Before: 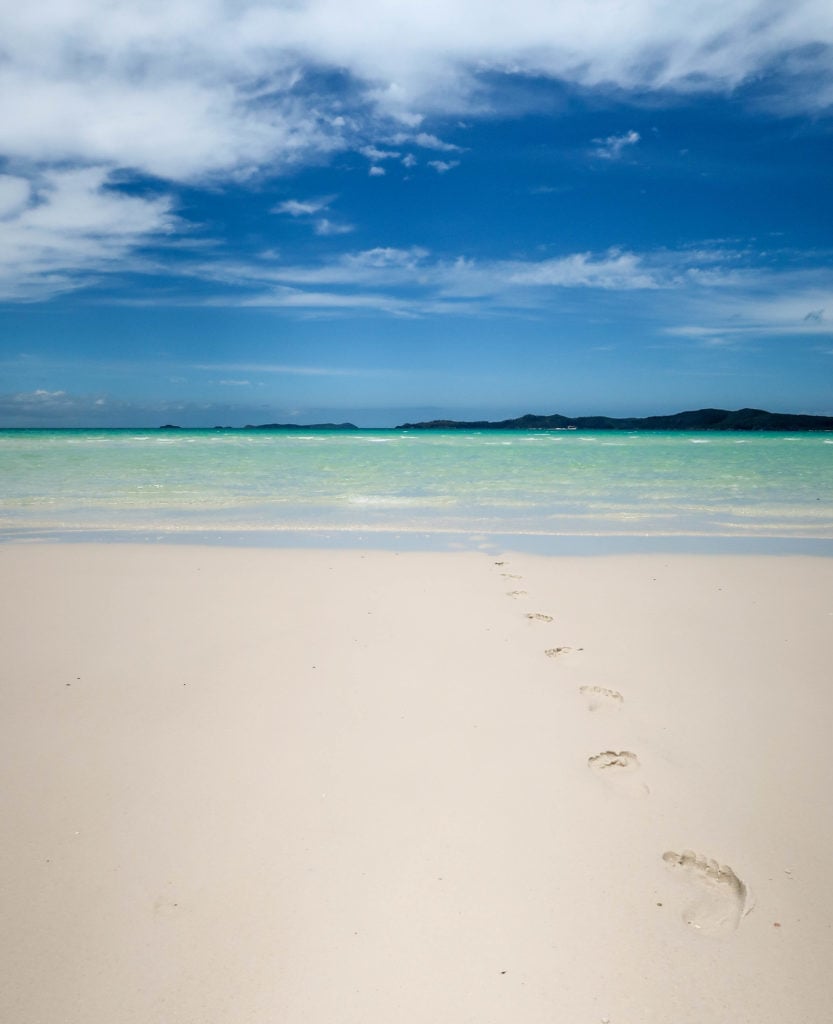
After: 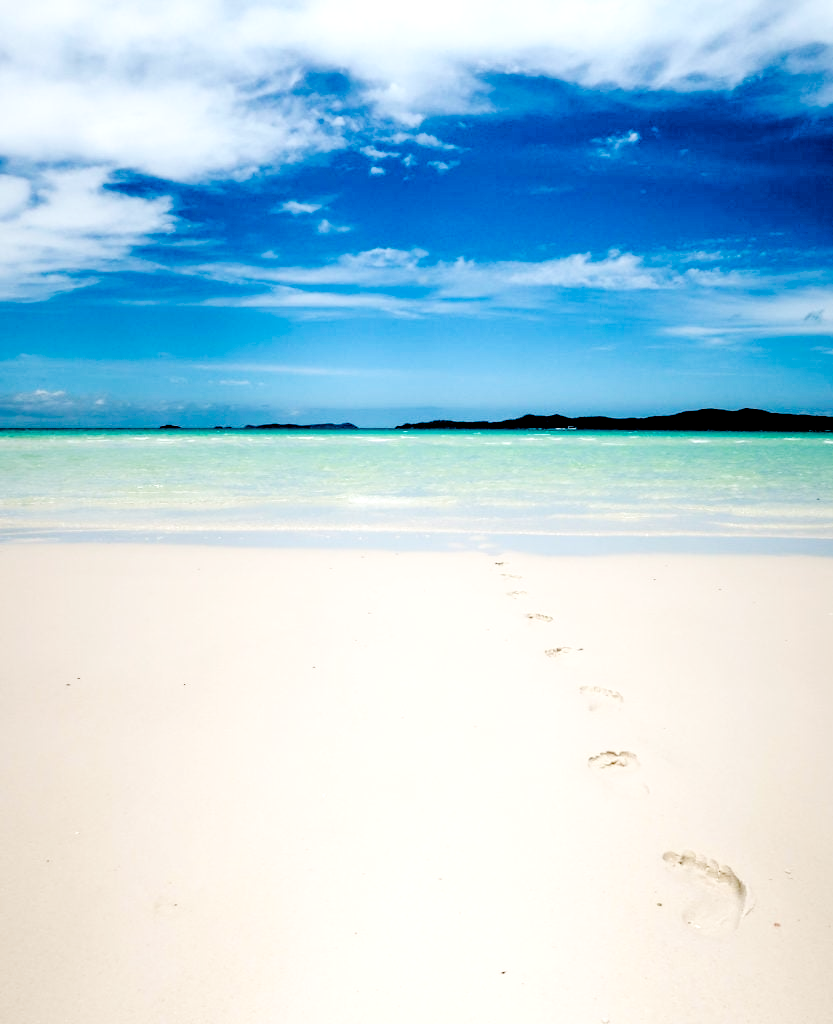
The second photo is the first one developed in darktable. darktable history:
filmic rgb: middle gray luminance 13.81%, black relative exposure -1.86 EV, white relative exposure 3.09 EV, threshold 2.98 EV, target black luminance 0%, hardness 1.82, latitude 58.49%, contrast 1.74, highlights saturation mix 6.4%, shadows ↔ highlights balance -36.84%, add noise in highlights 0, preserve chrominance no, color science v3 (2019), use custom middle-gray values true, contrast in highlights soft, enable highlight reconstruction true
